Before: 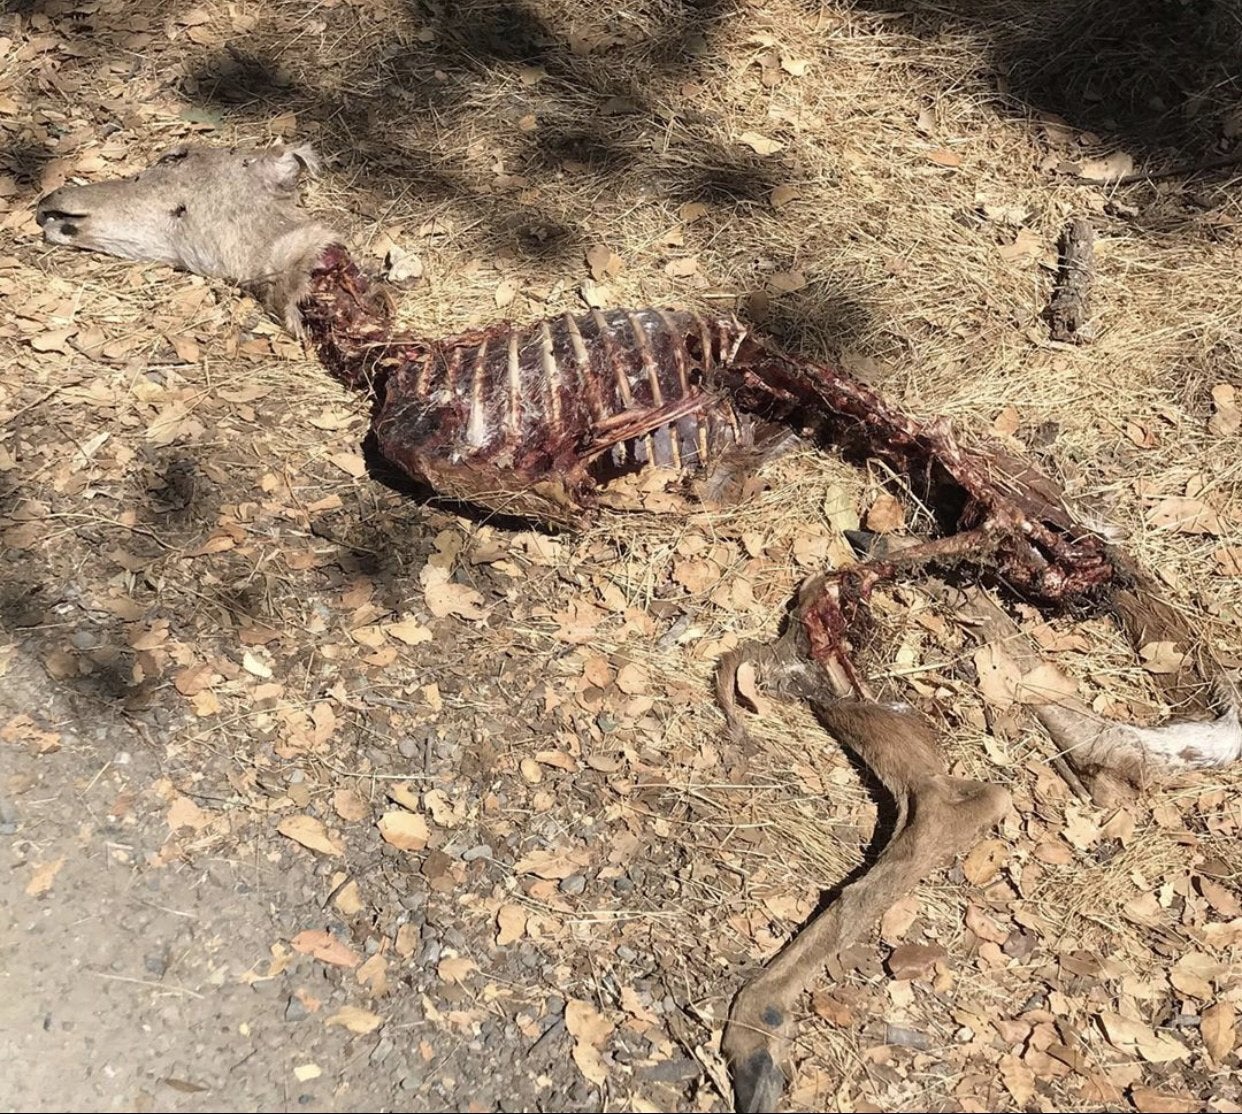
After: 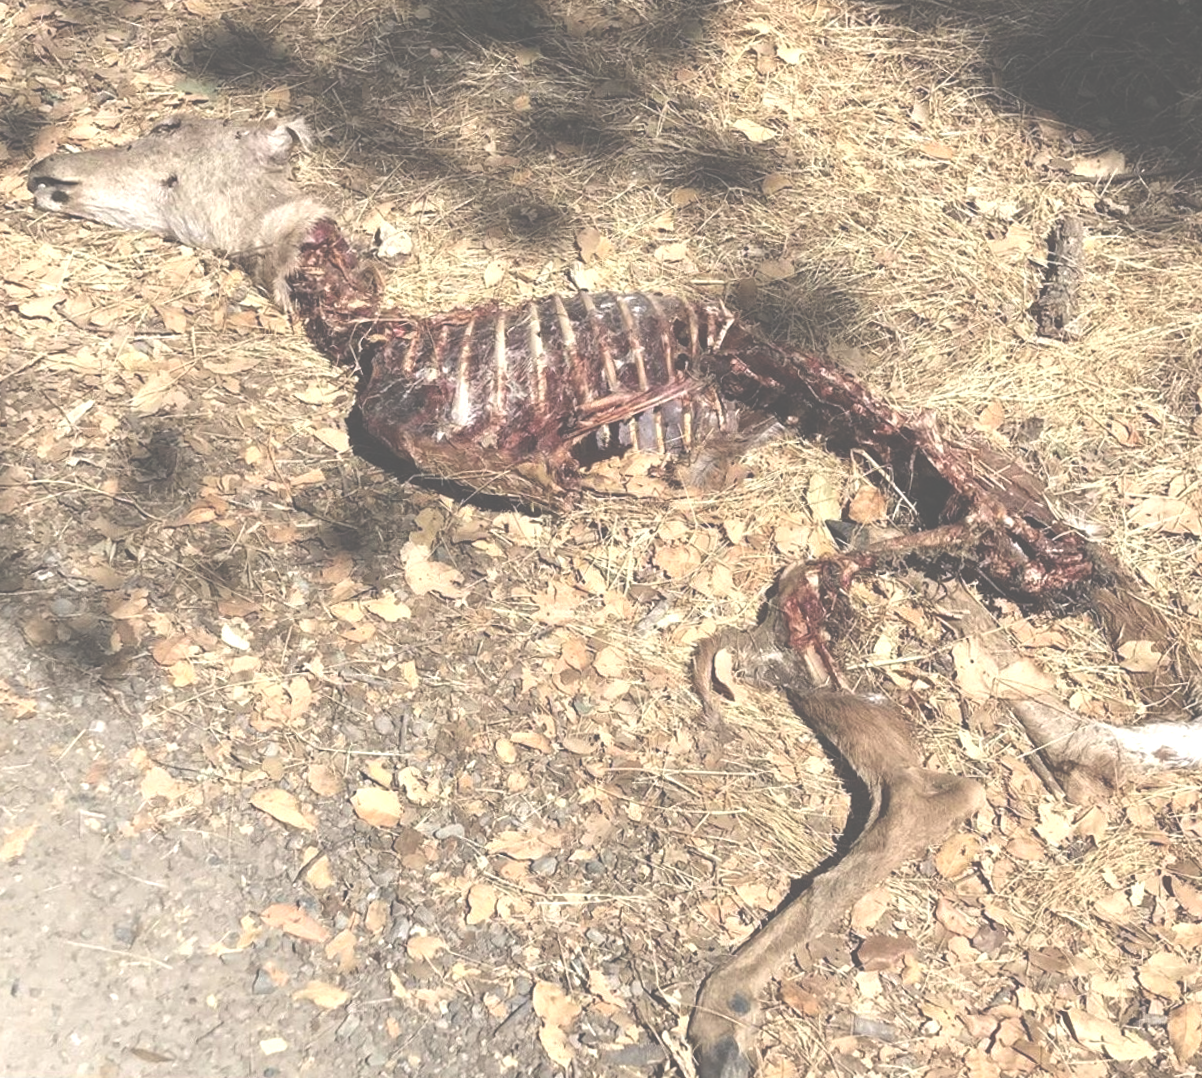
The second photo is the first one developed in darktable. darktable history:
crop and rotate: angle -1.69°
exposure: black level correction -0.071, exposure 0.5 EV, compensate highlight preservation false
